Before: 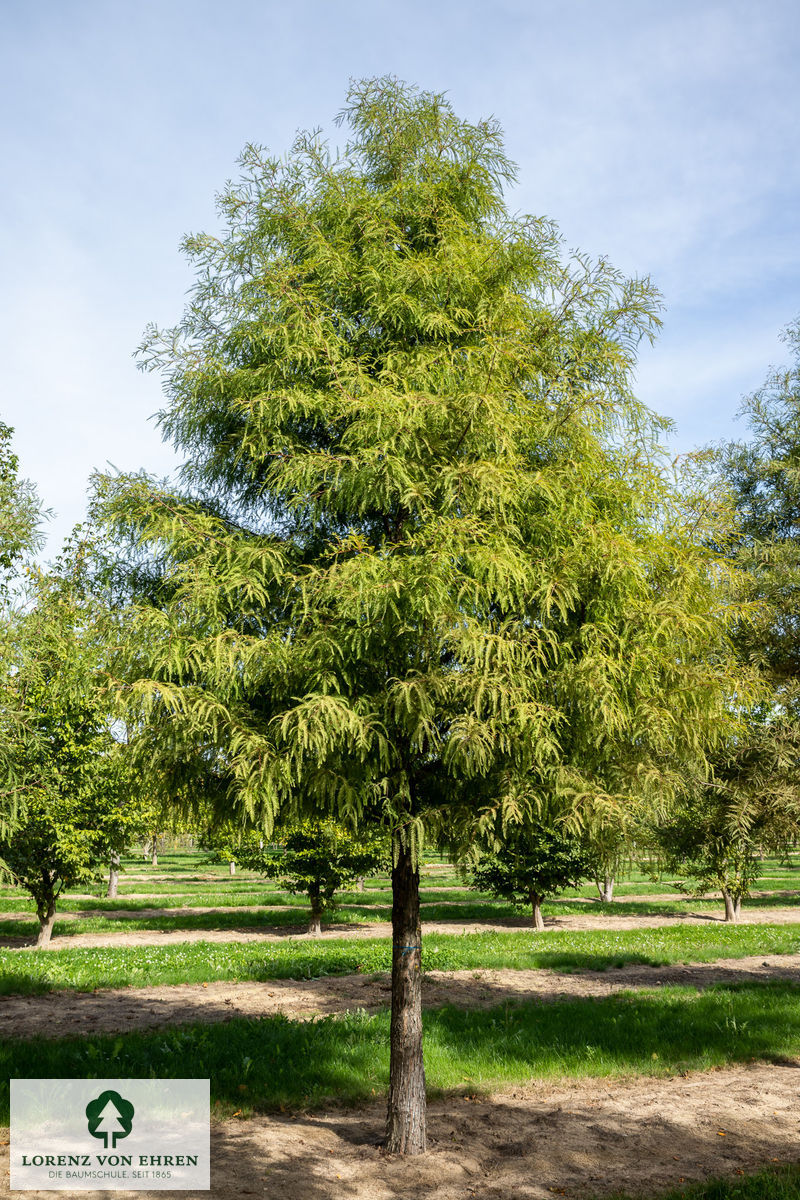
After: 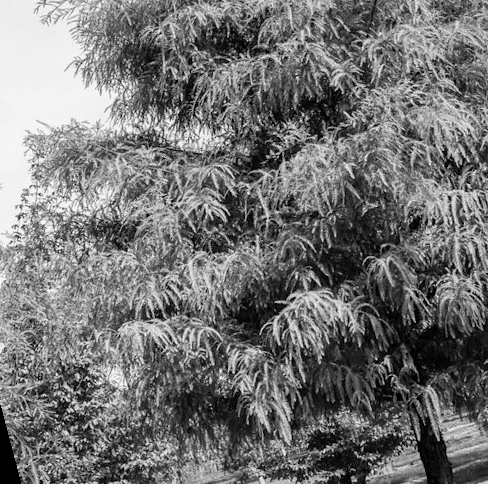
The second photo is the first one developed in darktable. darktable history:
white balance: red 0.924, blue 1.095
rotate and perspective: rotation -14.8°, crop left 0.1, crop right 0.903, crop top 0.25, crop bottom 0.748
monochrome: on, module defaults
crop: left 8.966%, top 23.852%, right 34.699%, bottom 4.703%
